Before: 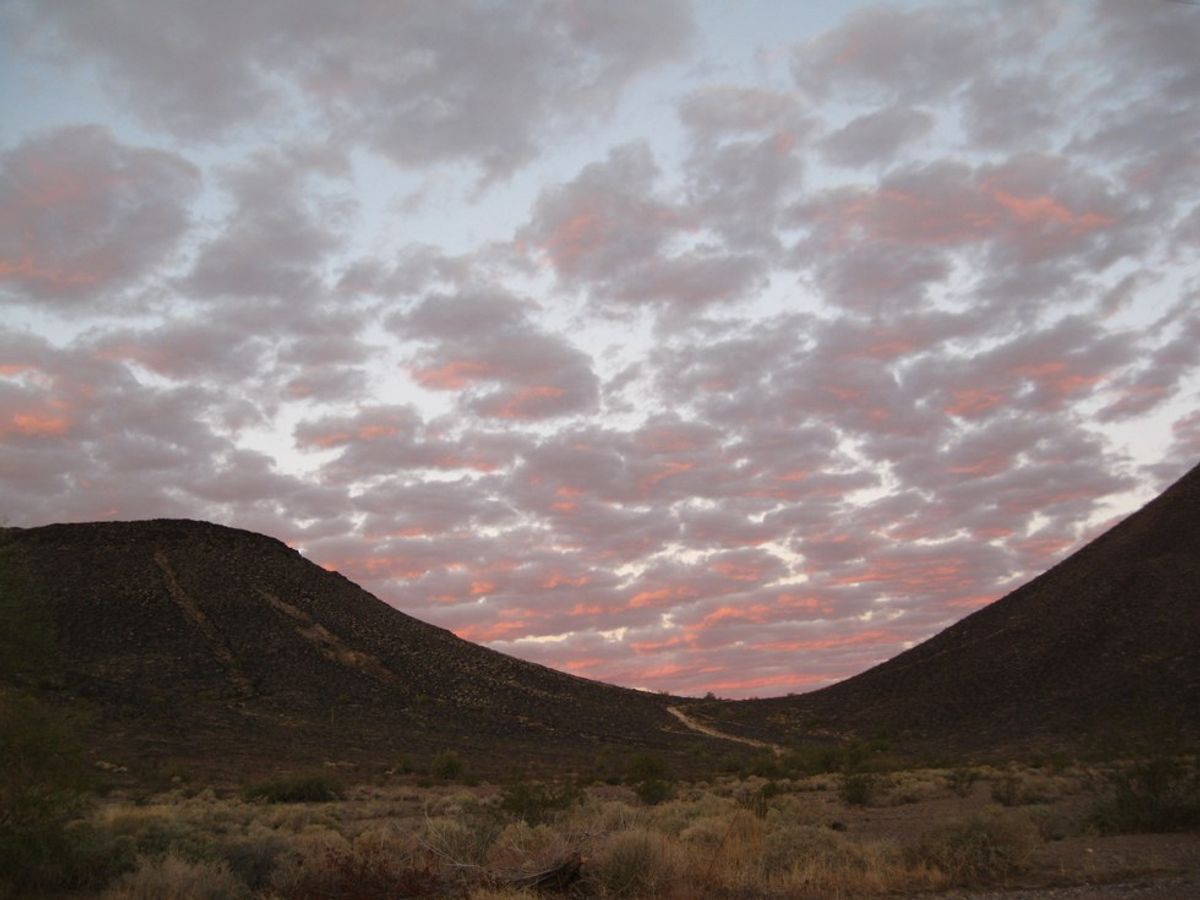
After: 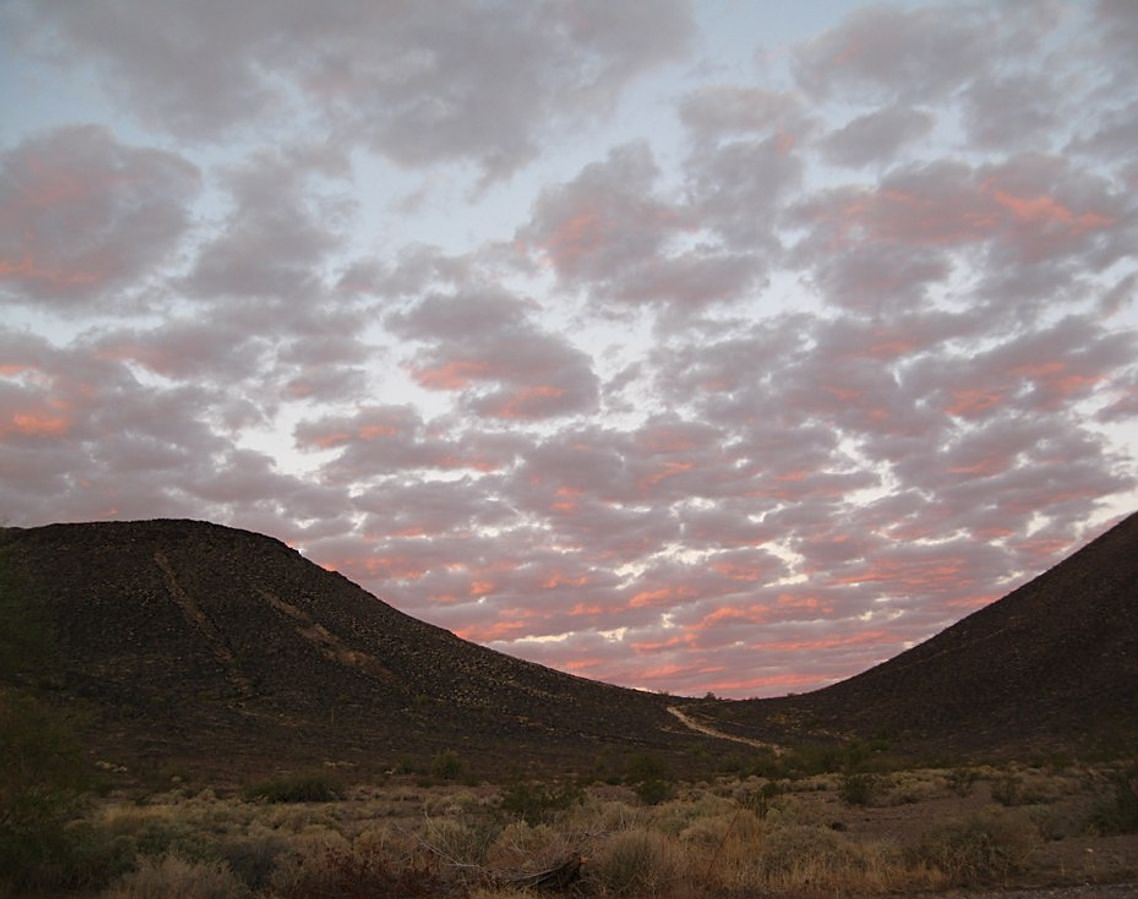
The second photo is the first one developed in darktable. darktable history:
sharpen: on, module defaults
crop and rotate: right 5.167%
tone equalizer: on, module defaults
